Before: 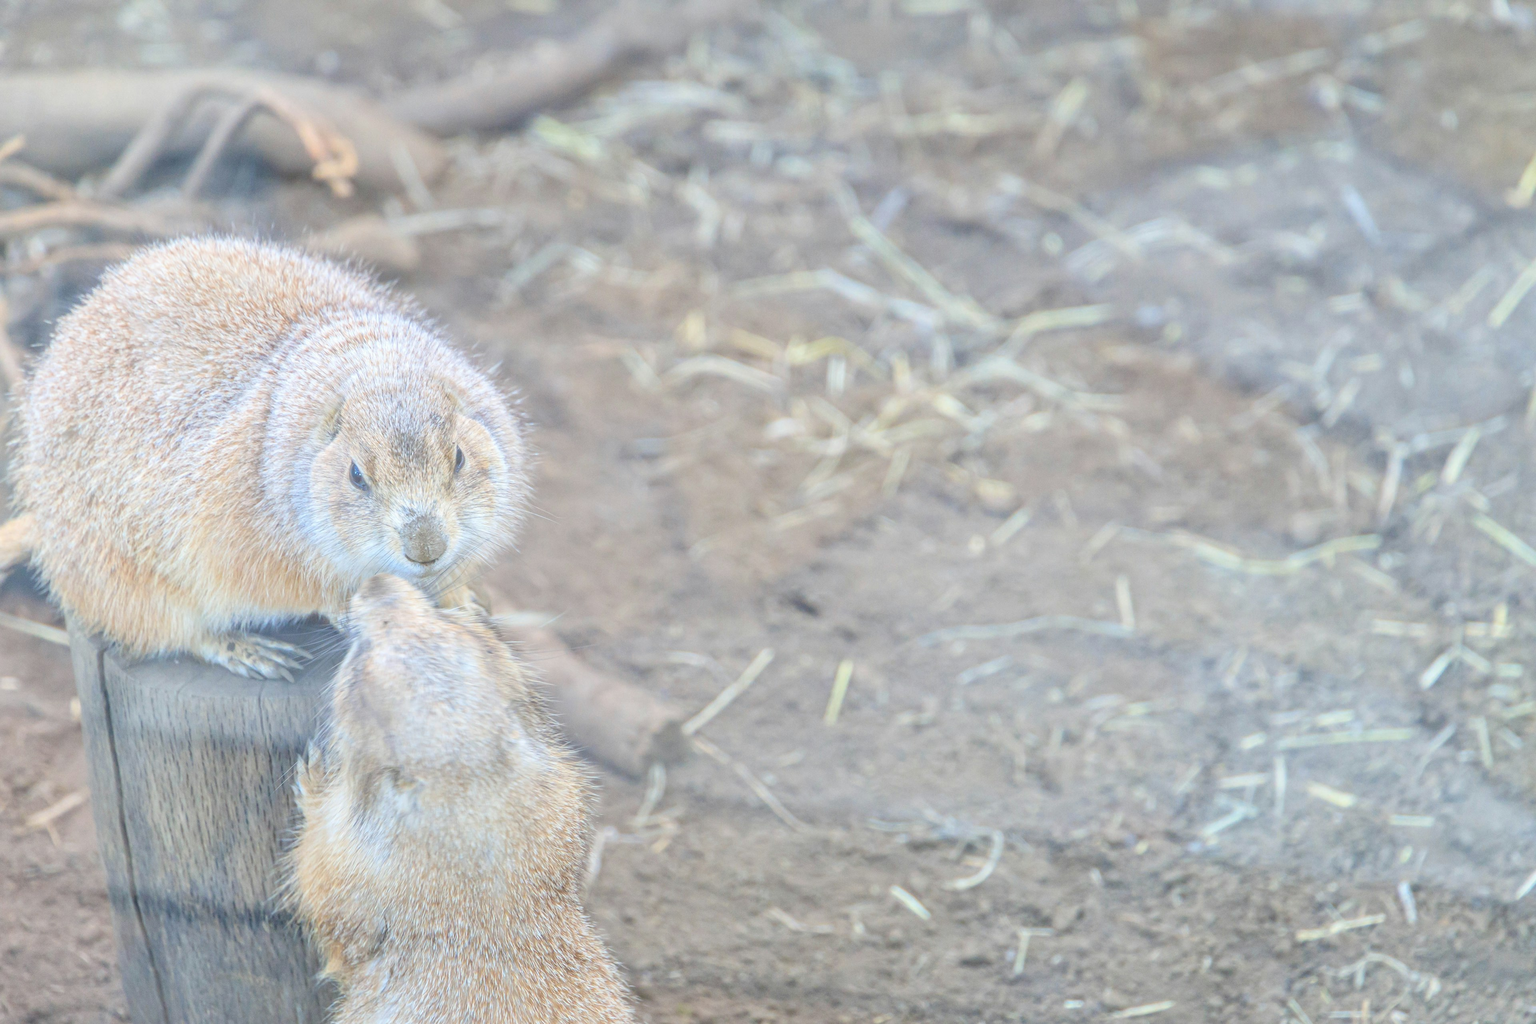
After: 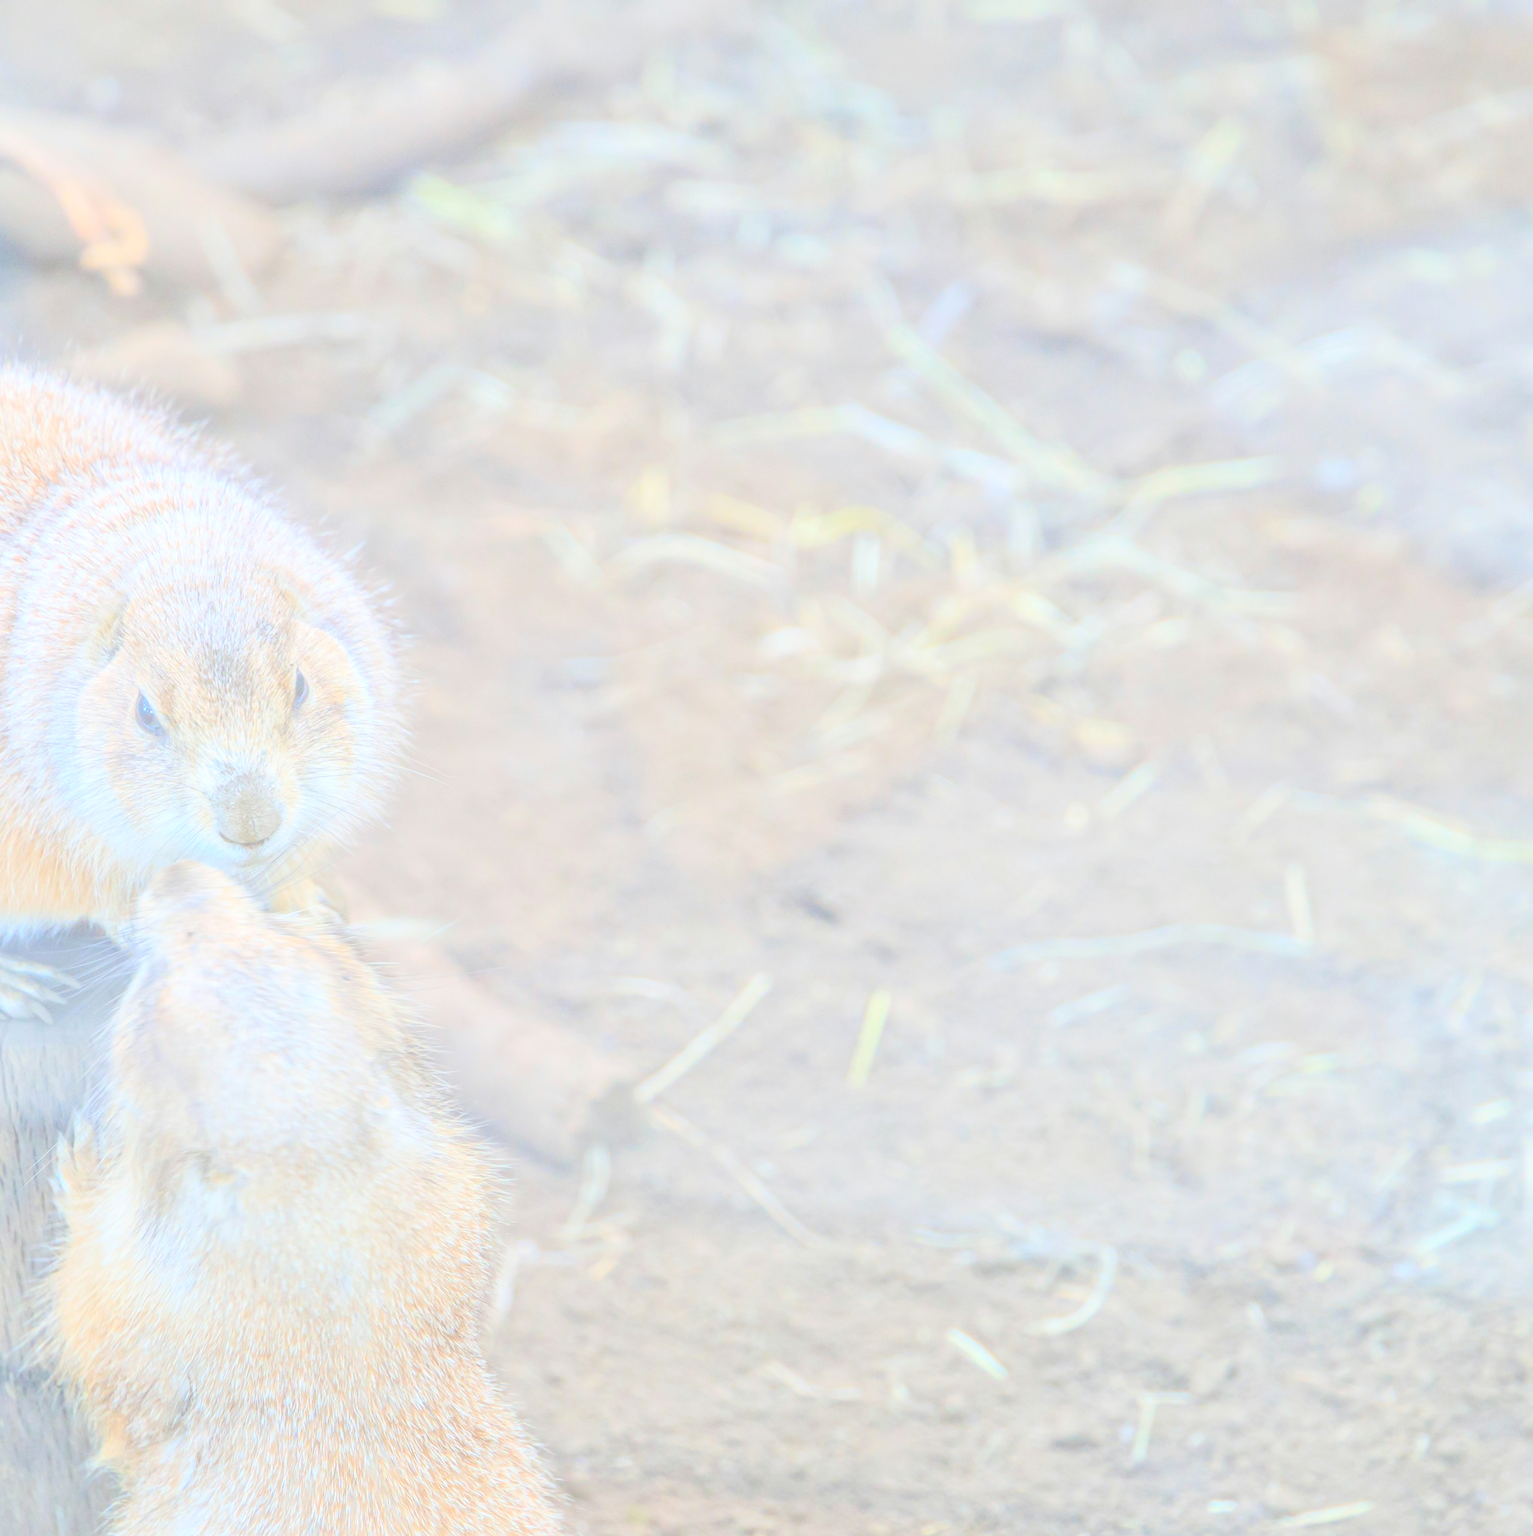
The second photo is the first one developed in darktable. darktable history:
crop: left 16.899%, right 16.556%
contrast brightness saturation: brightness 1
